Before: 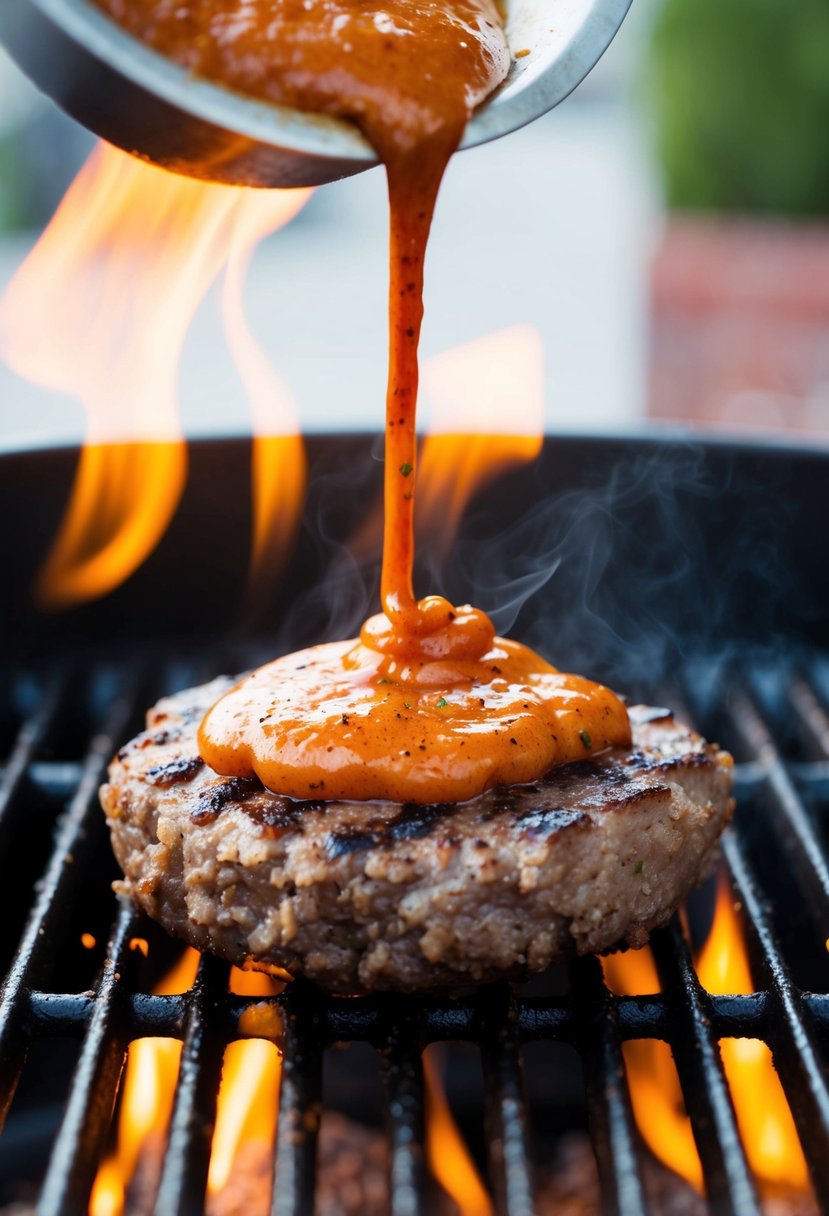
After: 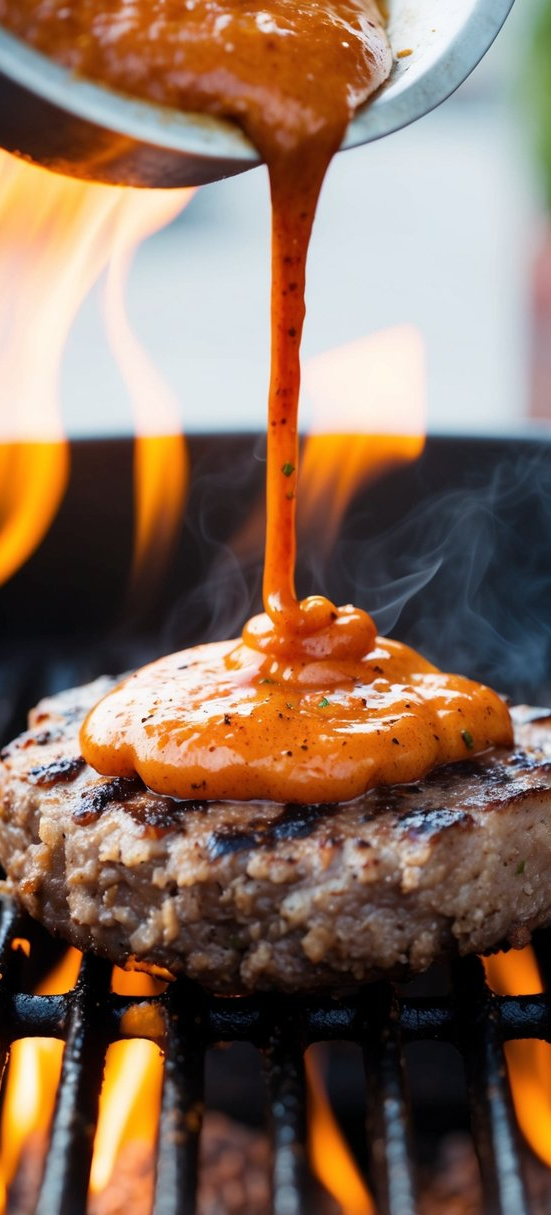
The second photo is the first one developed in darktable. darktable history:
crop and rotate: left 14.306%, right 19.133%
